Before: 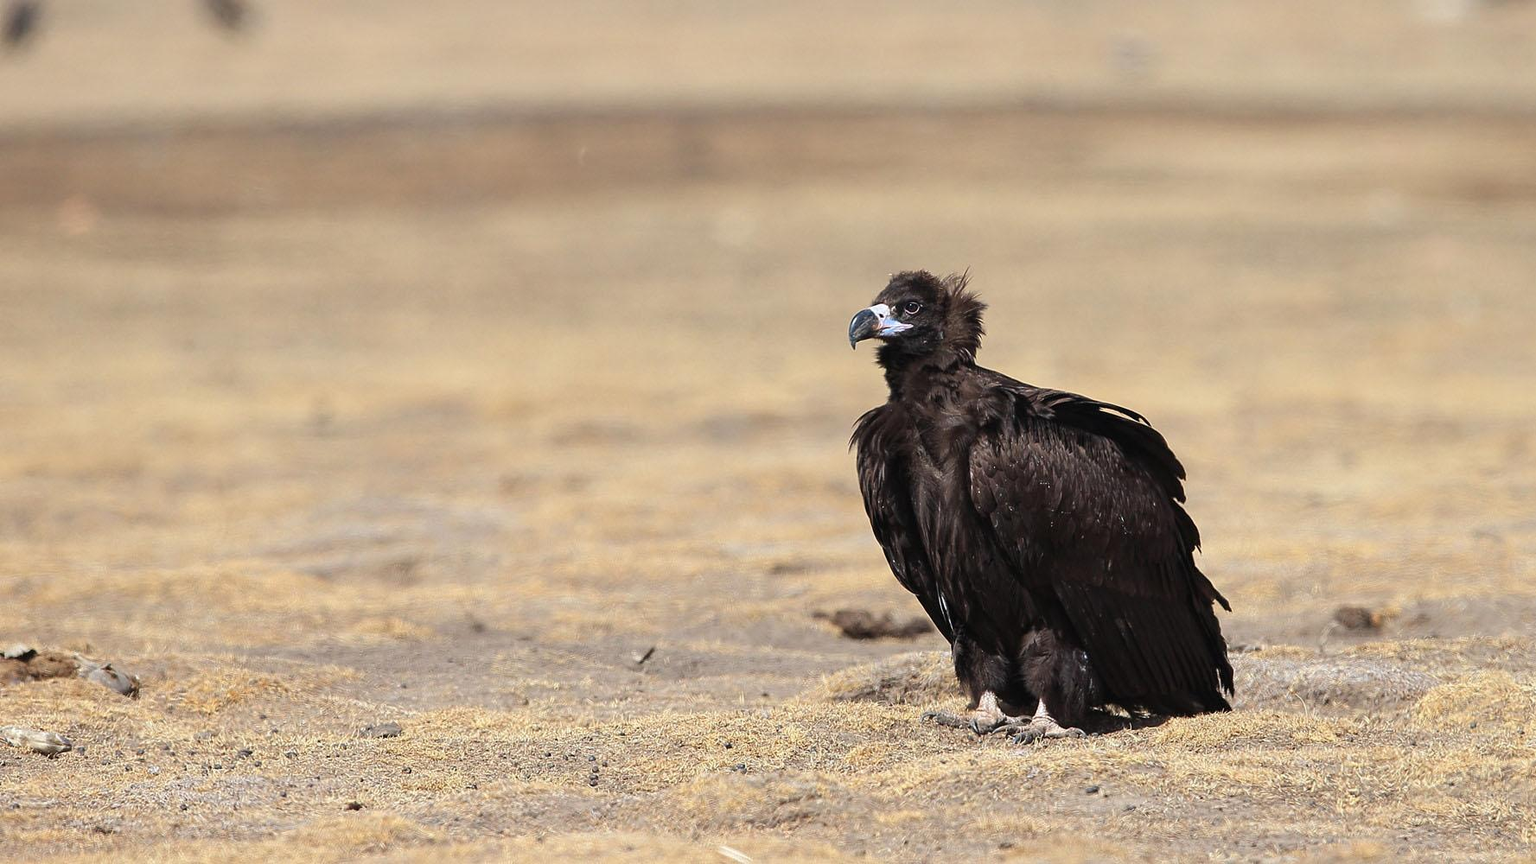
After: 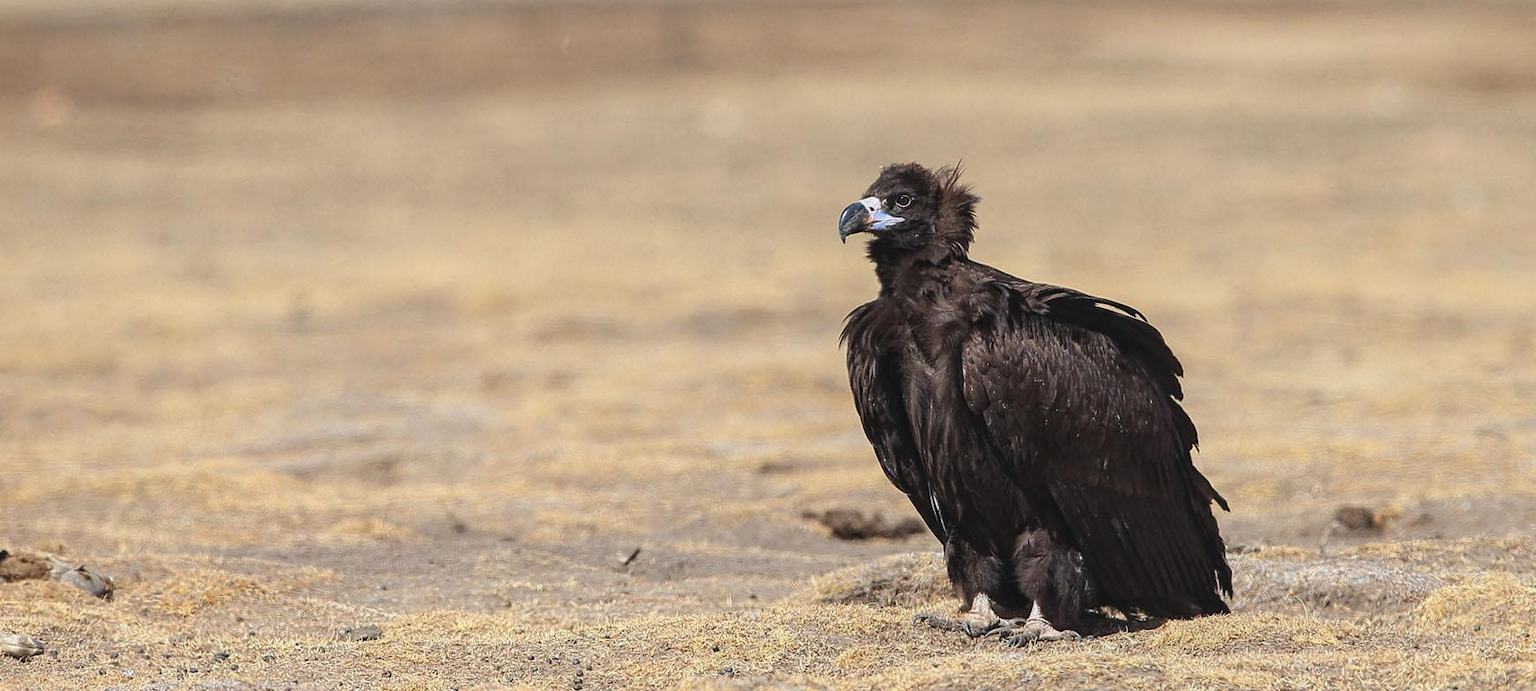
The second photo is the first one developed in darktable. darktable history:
crop and rotate: left 1.871%, top 12.984%, right 0.31%, bottom 8.733%
local contrast: detail 110%
tone curve: preserve colors none
